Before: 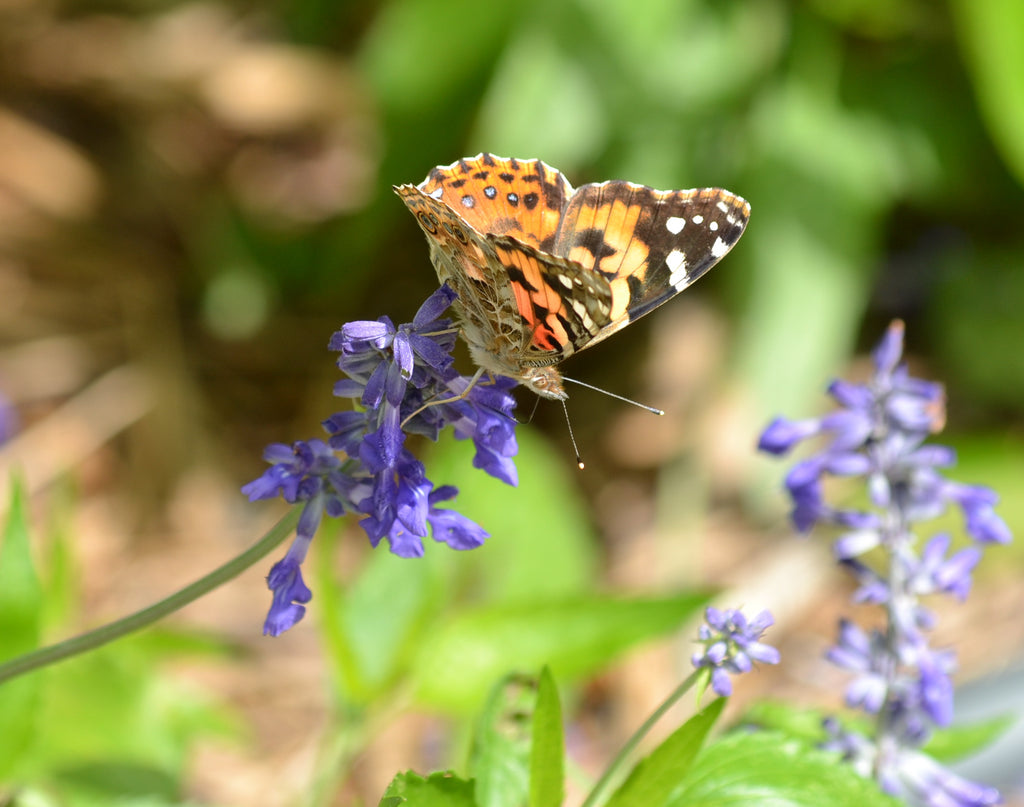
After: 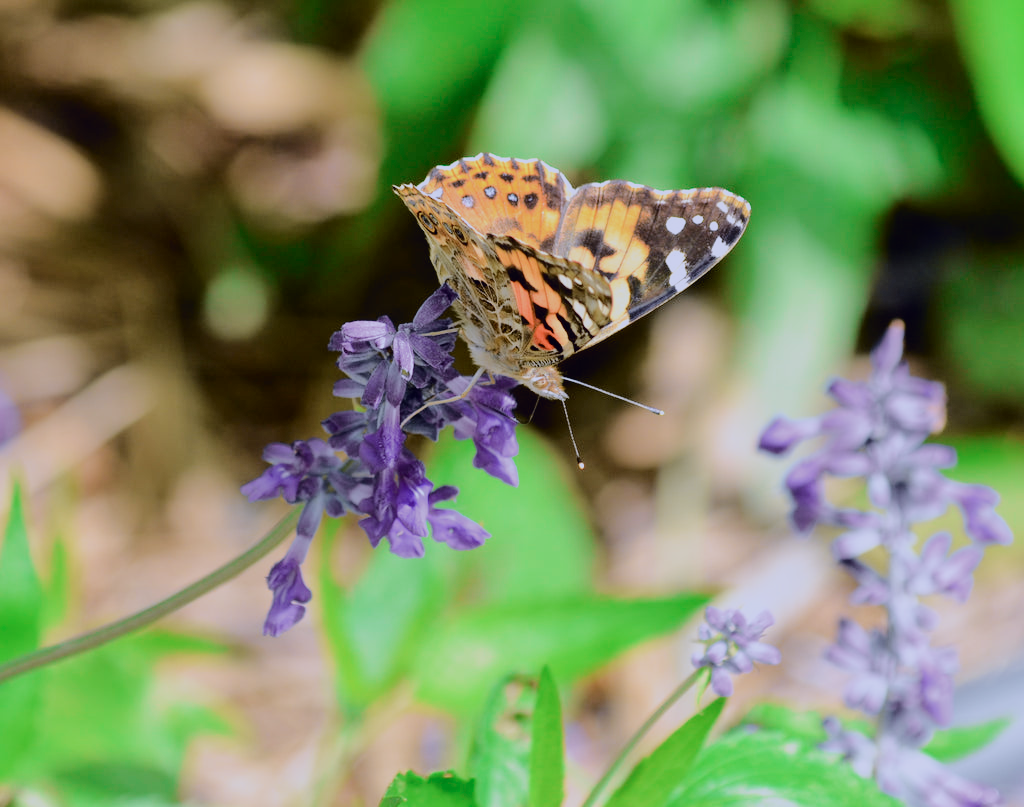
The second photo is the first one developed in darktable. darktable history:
filmic rgb: black relative exposure -7.15 EV, white relative exposure 5.36 EV, hardness 3.02
tone curve: curves: ch0 [(0.003, 0.003) (0.104, 0.069) (0.236, 0.218) (0.401, 0.443) (0.495, 0.55) (0.625, 0.67) (0.819, 0.841) (0.96, 0.899)]; ch1 [(0, 0) (0.161, 0.092) (0.37, 0.302) (0.424, 0.402) (0.45, 0.466) (0.495, 0.506) (0.573, 0.571) (0.638, 0.641) (0.751, 0.741) (1, 1)]; ch2 [(0, 0) (0.352, 0.403) (0.466, 0.443) (0.524, 0.501) (0.56, 0.556) (1, 1)], color space Lab, independent channels, preserve colors none
tone equalizer: -8 EV -1.84 EV, -7 EV -1.16 EV, -6 EV -1.62 EV, smoothing diameter 25%, edges refinement/feathering 10, preserve details guided filter
color calibration: illuminant as shot in camera, x 0.37, y 0.382, temperature 4313.32 K
